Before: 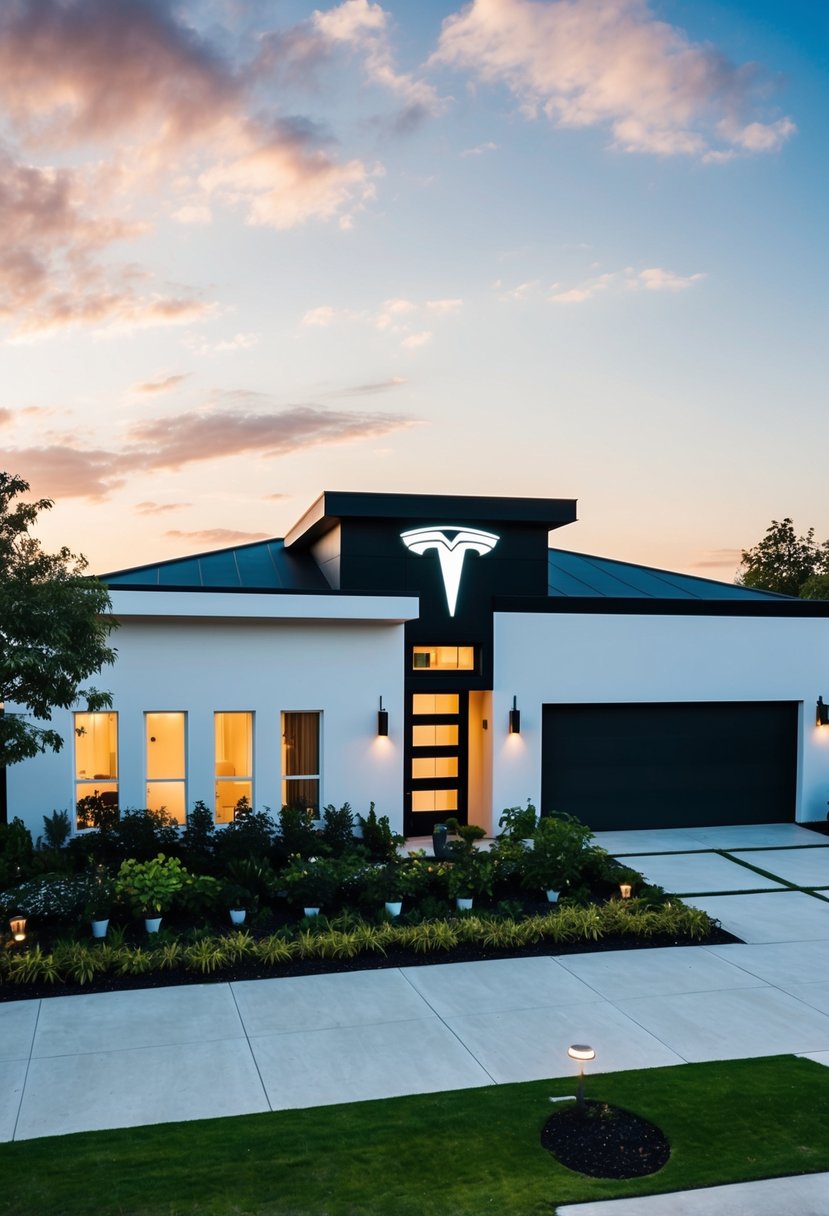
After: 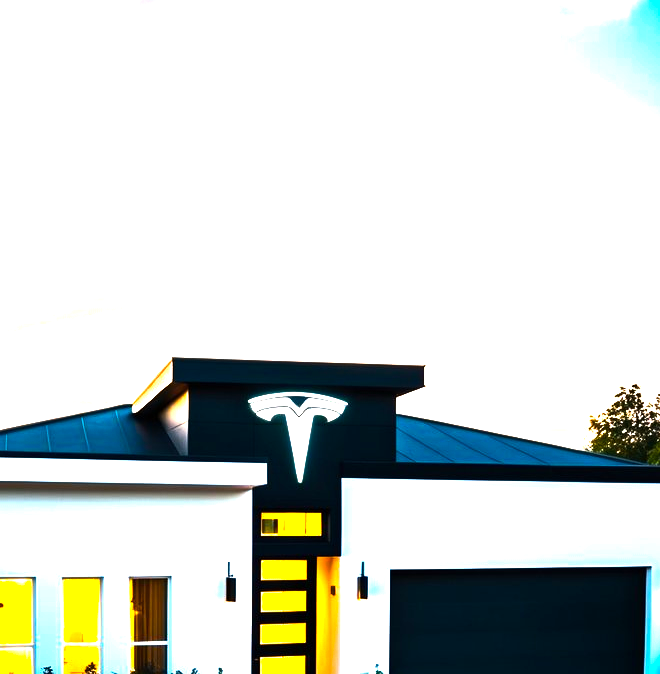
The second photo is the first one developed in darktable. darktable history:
tone curve: curves: ch0 [(0, 0) (0.003, 0.003) (0.011, 0.011) (0.025, 0.025) (0.044, 0.044) (0.069, 0.068) (0.1, 0.098) (0.136, 0.134) (0.177, 0.175) (0.224, 0.221) (0.277, 0.273) (0.335, 0.33) (0.399, 0.393) (0.468, 0.461) (0.543, 0.546) (0.623, 0.625) (0.709, 0.711) (0.801, 0.802) (0.898, 0.898) (1, 1)], preserve colors none
color balance rgb: highlights gain › chroma 1.009%, highlights gain › hue 53.26°, linear chroma grading › global chroma 14.782%, perceptual saturation grading › global saturation 35.366%, perceptual brilliance grading › global brilliance 29.917%, perceptual brilliance grading › highlights 50.329%, perceptual brilliance grading › mid-tones 49.621%, perceptual brilliance grading › shadows -22.438%, contrast 4.209%
crop: left 18.398%, top 11.068%, right 1.913%, bottom 33.487%
tone equalizer: edges refinement/feathering 500, mask exposure compensation -1.57 EV, preserve details no
